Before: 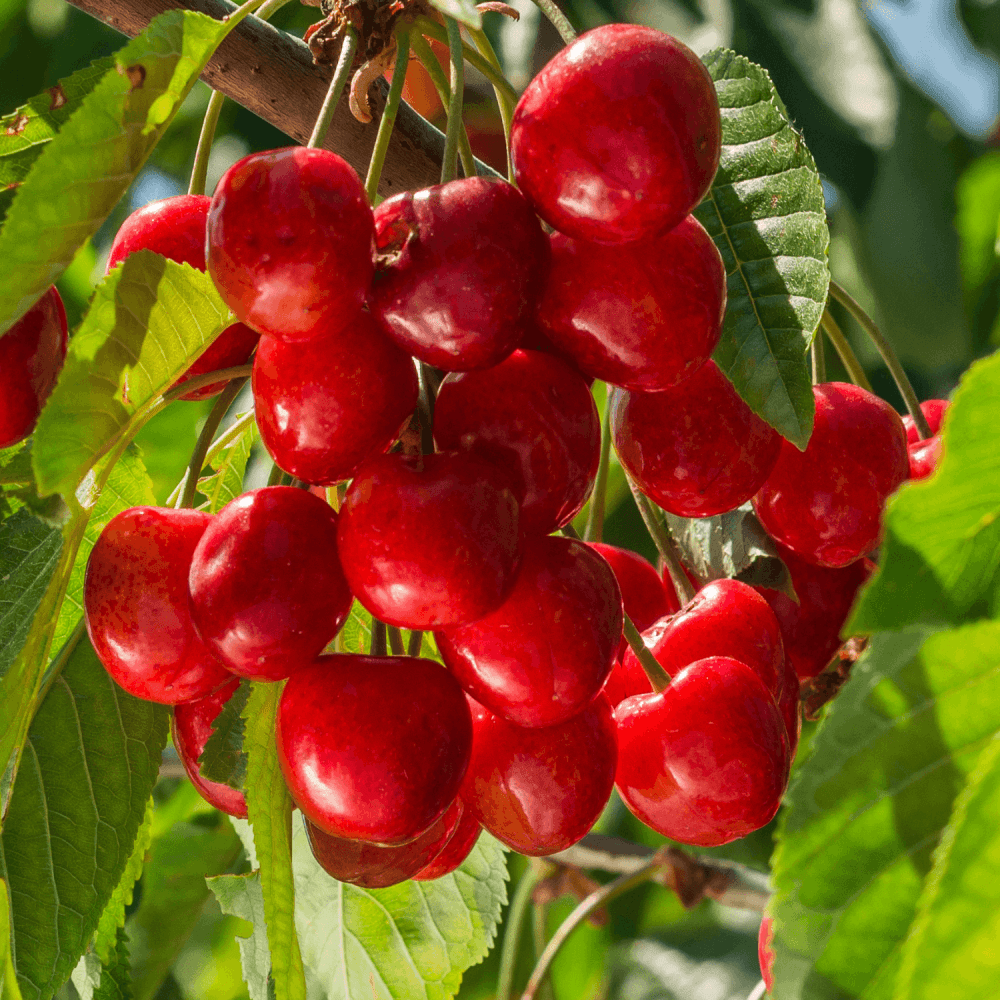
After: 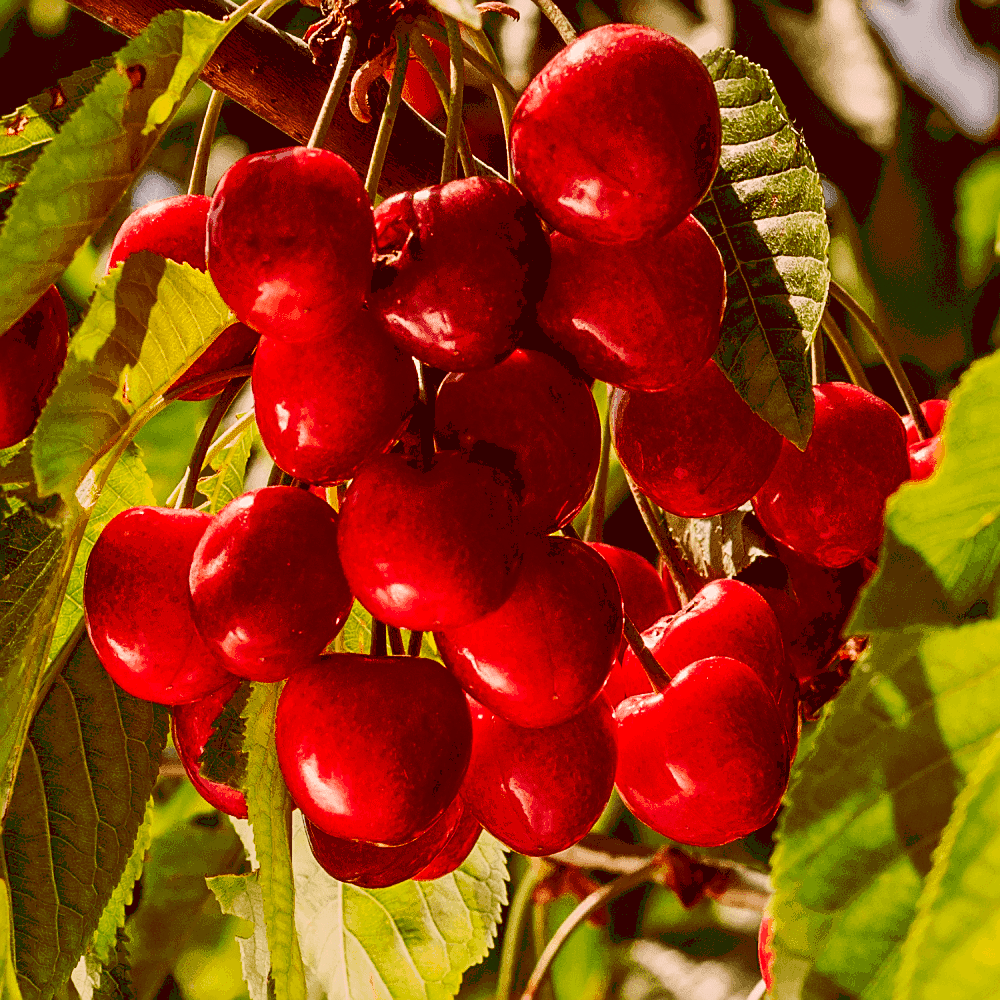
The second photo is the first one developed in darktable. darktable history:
color correction: highlights a* 9.03, highlights b* 8.71, shadows a* 40, shadows b* 40, saturation 0.8
sharpen: on, module defaults
exposure: black level correction 0.046, exposure -0.228 EV, compensate highlight preservation false
tone curve: curves: ch0 [(0, 0) (0.003, 0.174) (0.011, 0.178) (0.025, 0.182) (0.044, 0.185) (0.069, 0.191) (0.1, 0.194) (0.136, 0.199) (0.177, 0.219) (0.224, 0.246) (0.277, 0.284) (0.335, 0.35) (0.399, 0.43) (0.468, 0.539) (0.543, 0.637) (0.623, 0.711) (0.709, 0.799) (0.801, 0.865) (0.898, 0.914) (1, 1)], preserve colors none
